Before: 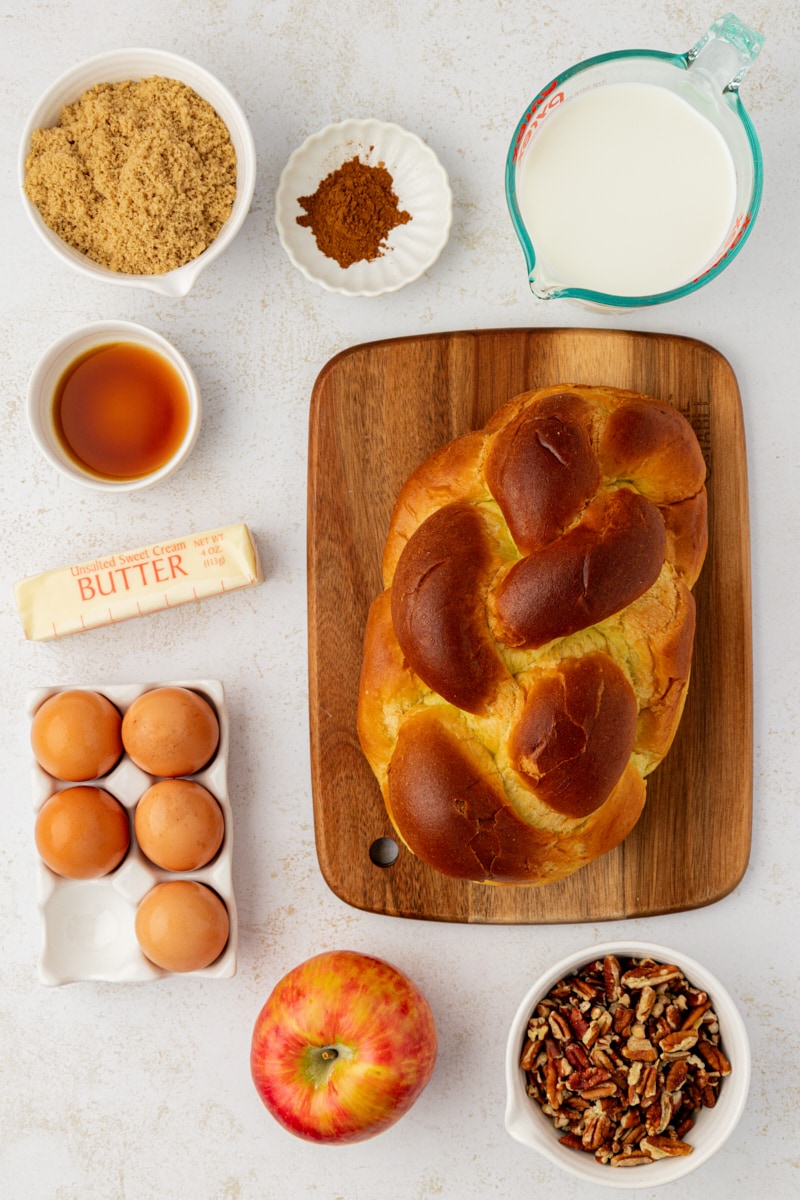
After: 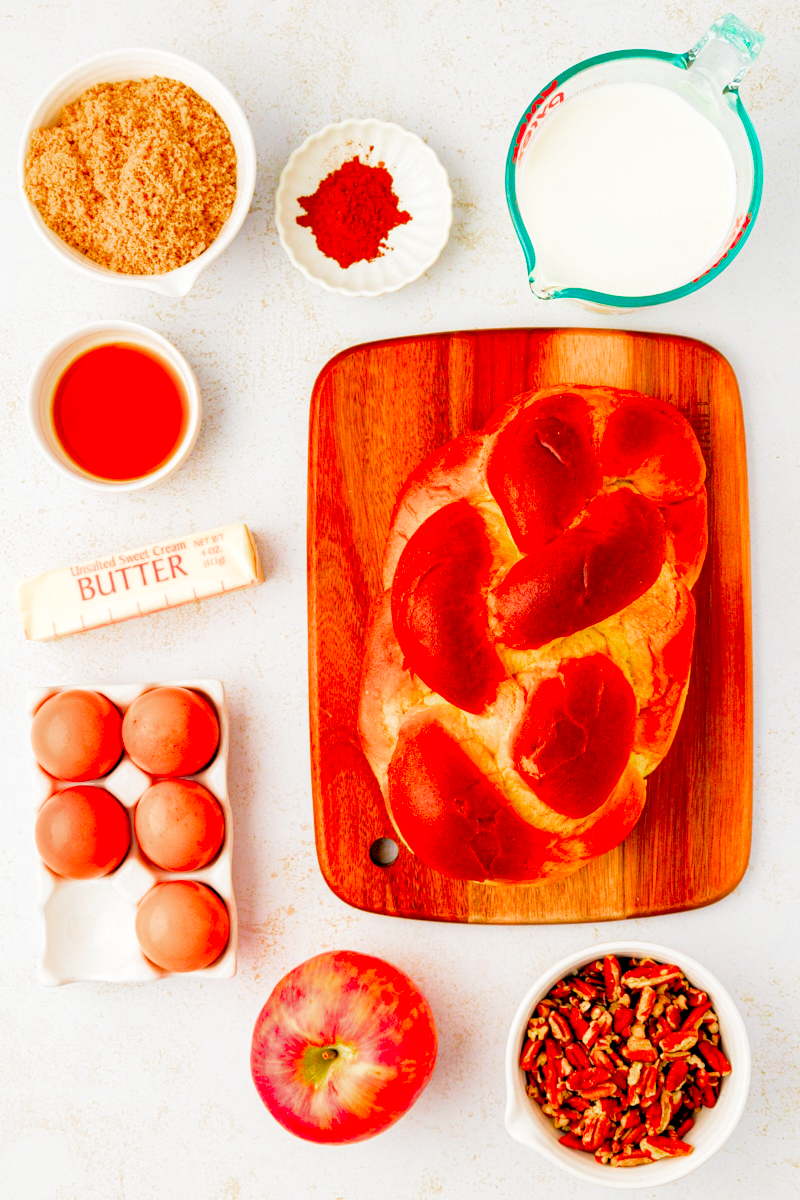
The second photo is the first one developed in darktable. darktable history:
exposure: black level correction 0.001, compensate highlight preservation false
color correction: saturation 2.15
shadows and highlights: on, module defaults
filmic rgb: middle gray luminance 9.23%, black relative exposure -10.55 EV, white relative exposure 3.45 EV, threshold 6 EV, target black luminance 0%, hardness 5.98, latitude 59.69%, contrast 1.087, highlights saturation mix 5%, shadows ↔ highlights balance 29.23%, add noise in highlights 0, color science v3 (2019), use custom middle-gray values true, iterations of high-quality reconstruction 0, contrast in highlights soft, enable highlight reconstruction true
